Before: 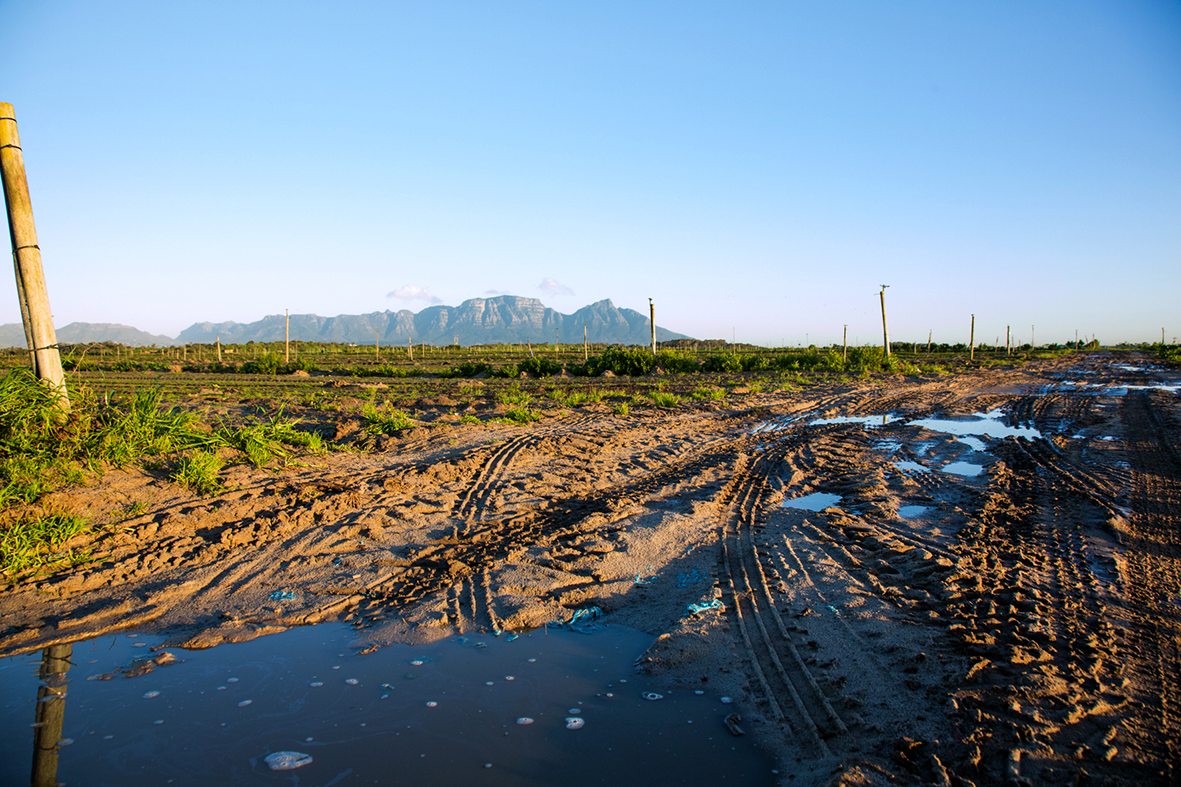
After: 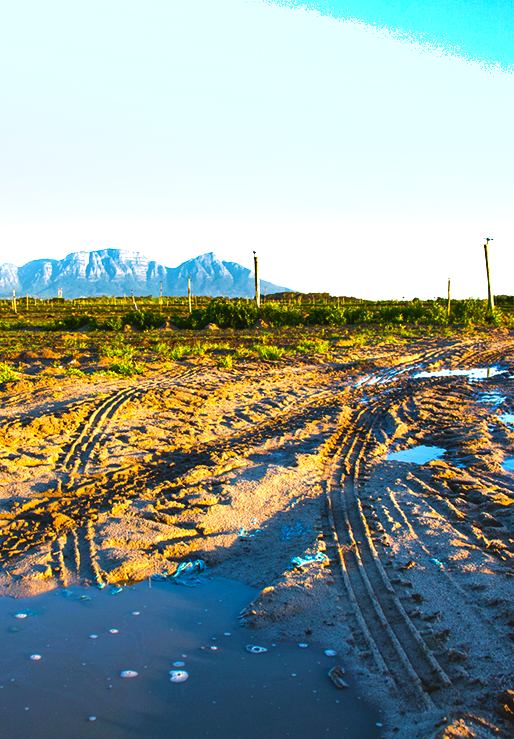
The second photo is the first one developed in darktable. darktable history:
velvia: on, module defaults
crop: left 33.55%, top 6.005%, right 22.89%
shadows and highlights: soften with gaussian
exposure: black level correction 0, exposure 1.011 EV, compensate highlight preservation false
color balance rgb: power › chroma 0.244%, power › hue 61.37°, highlights gain › chroma 0.266%, highlights gain › hue 329.74°, global offset › luminance 0.674%, perceptual saturation grading › global saturation 30.435%
